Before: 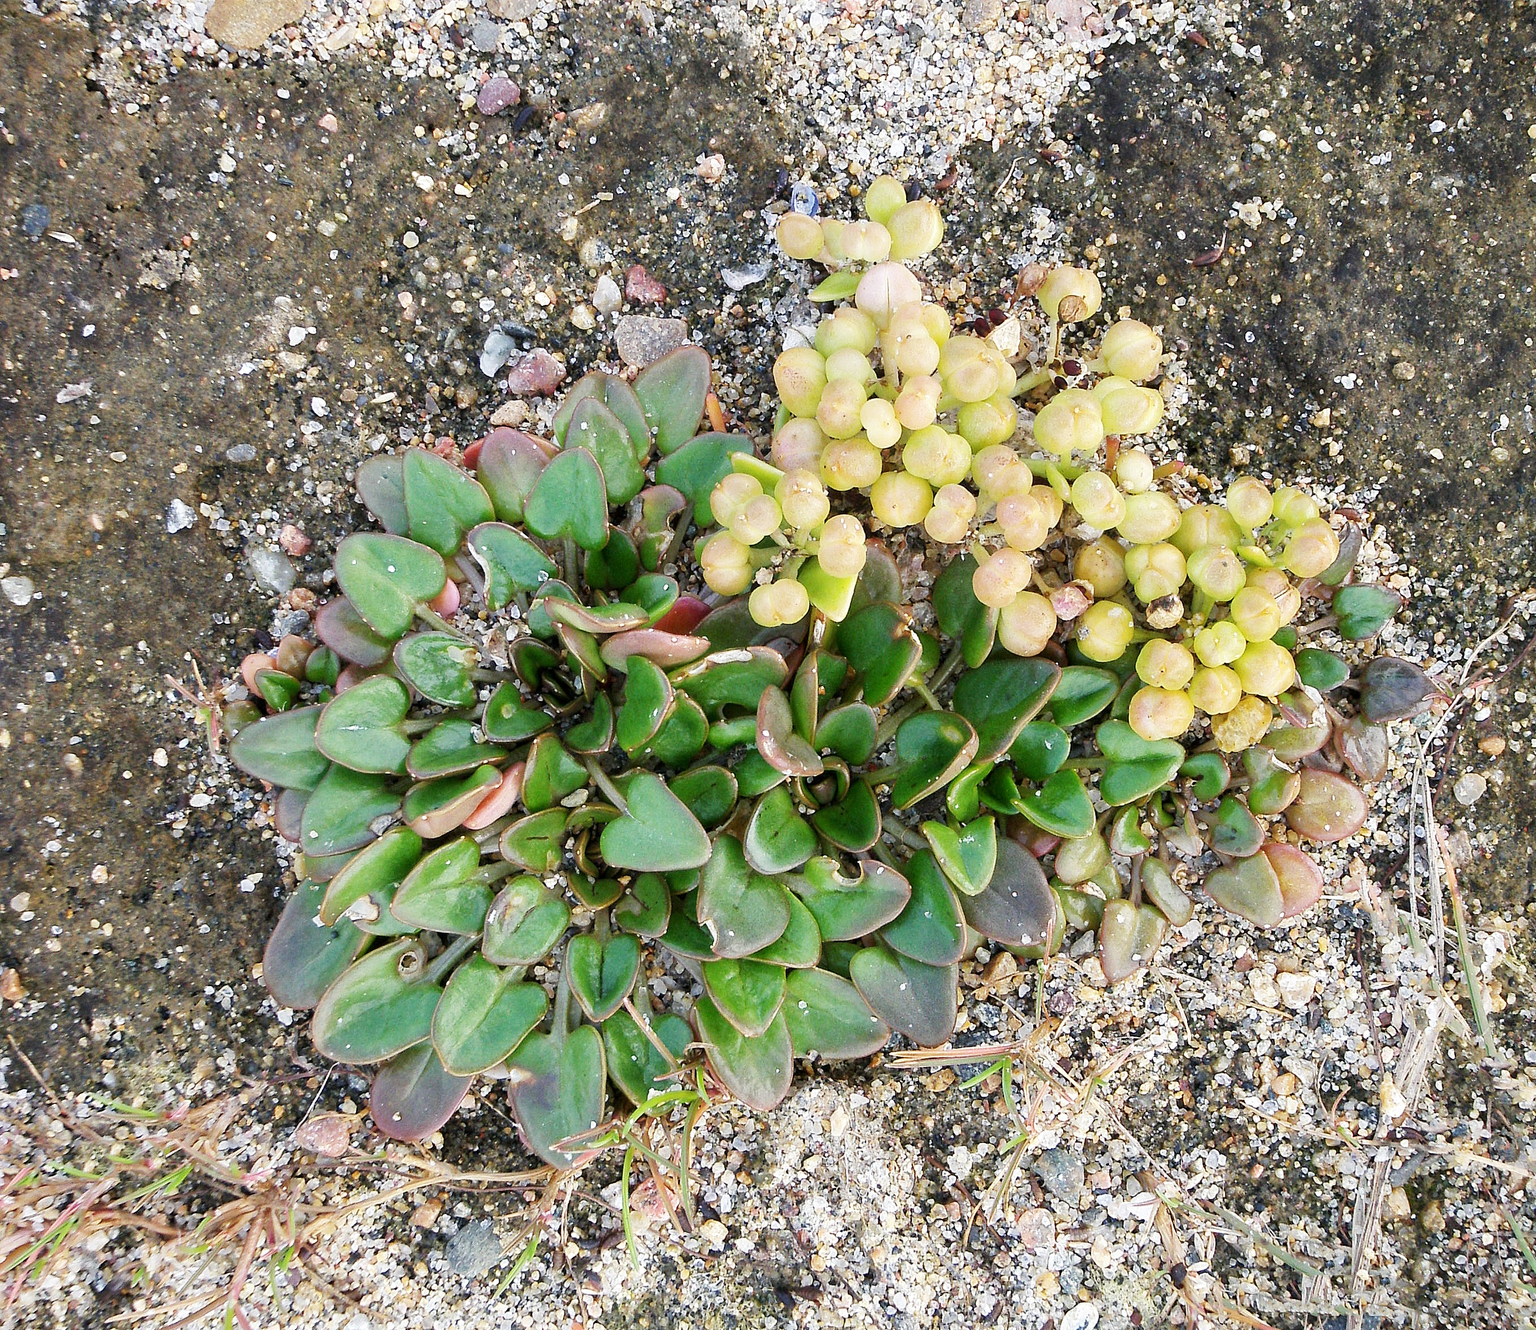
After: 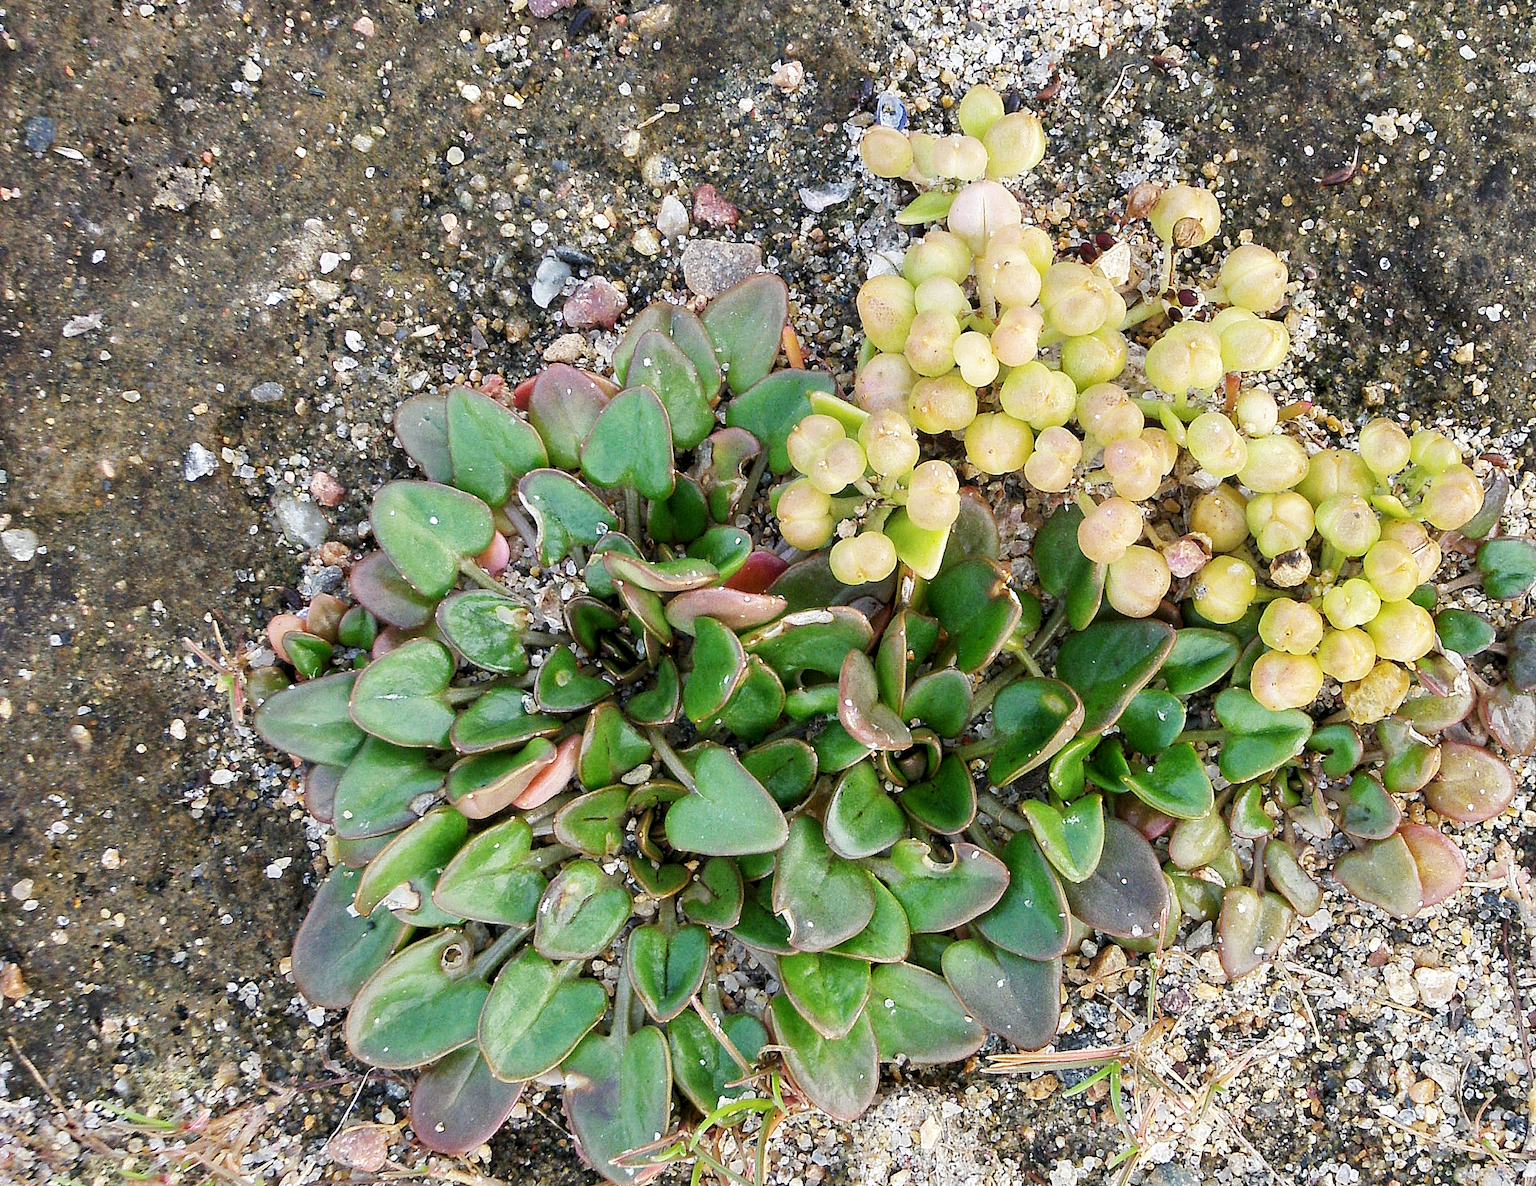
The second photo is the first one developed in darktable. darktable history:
exposure: exposure -0.048 EV, compensate highlight preservation false
crop: top 7.49%, right 9.717%, bottom 11.943%
local contrast: highlights 100%, shadows 100%, detail 120%, midtone range 0.2
